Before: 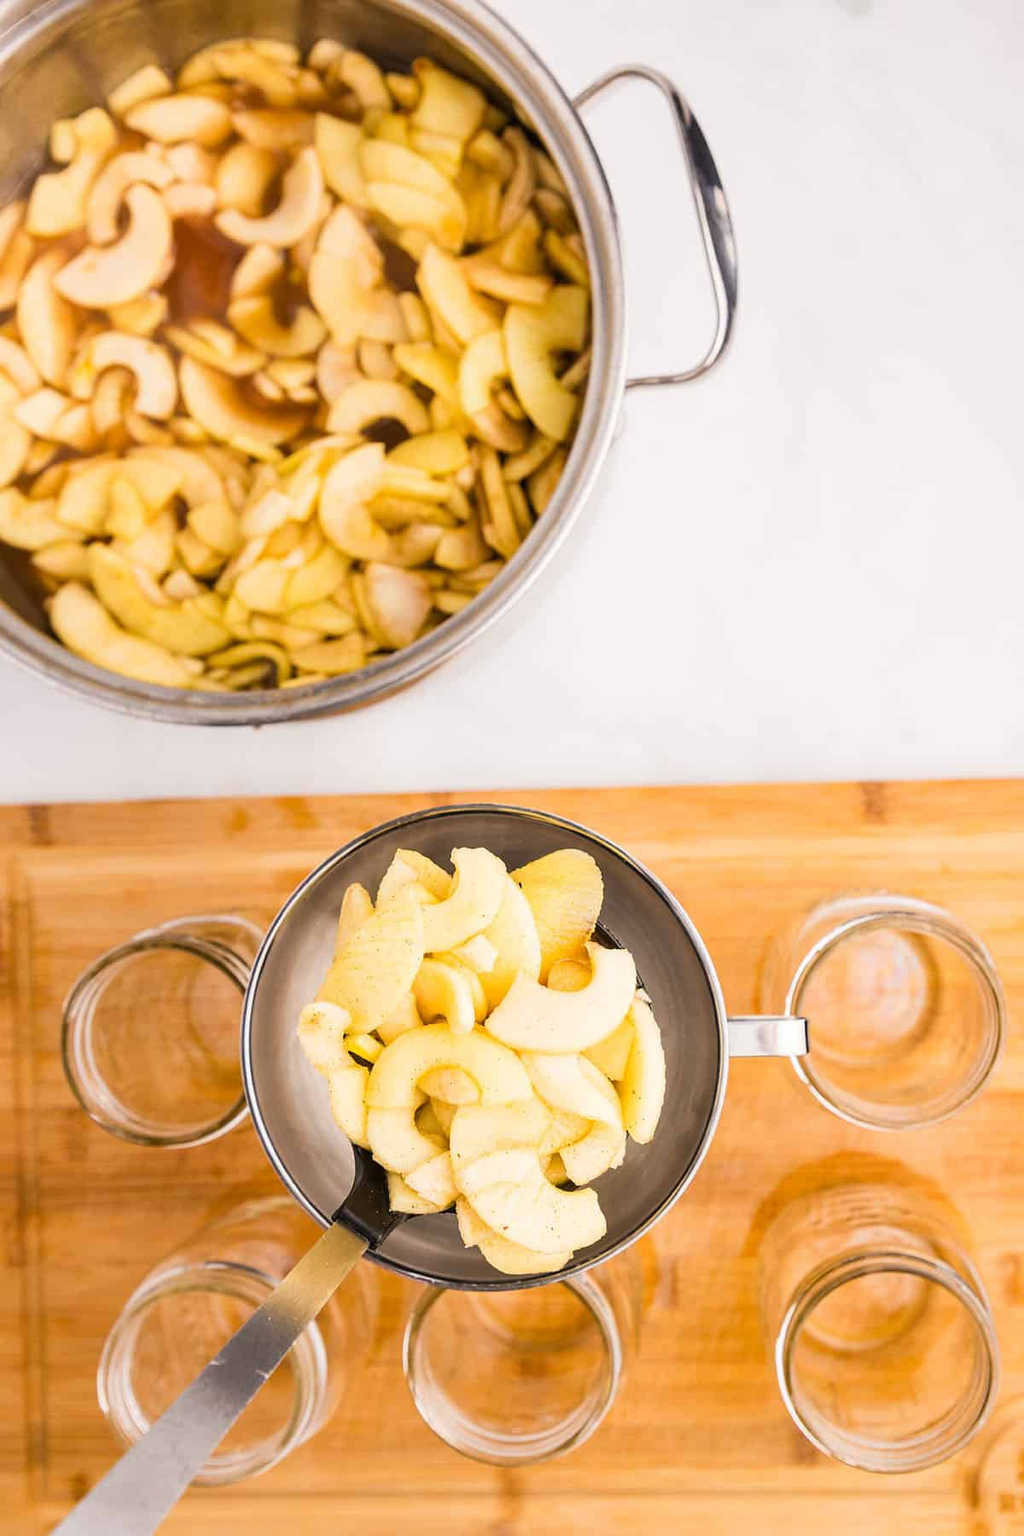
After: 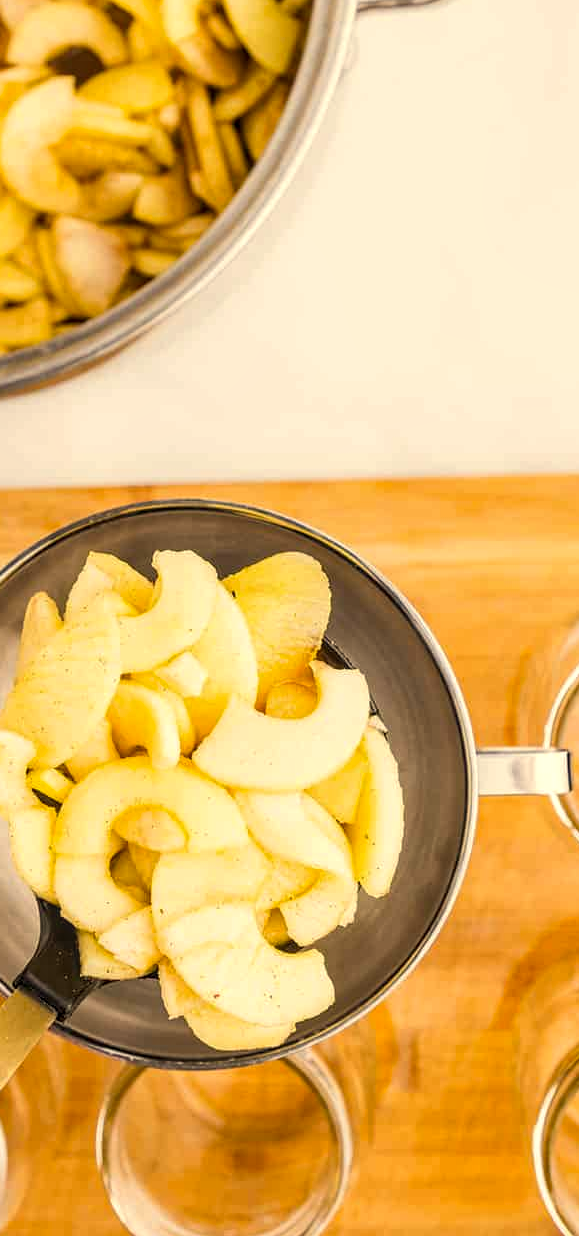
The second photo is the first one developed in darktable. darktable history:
crop: left 31.379%, top 24.658%, right 20.326%, bottom 6.628%
color correction: highlights a* 1.39, highlights b* 17.83
local contrast: on, module defaults
